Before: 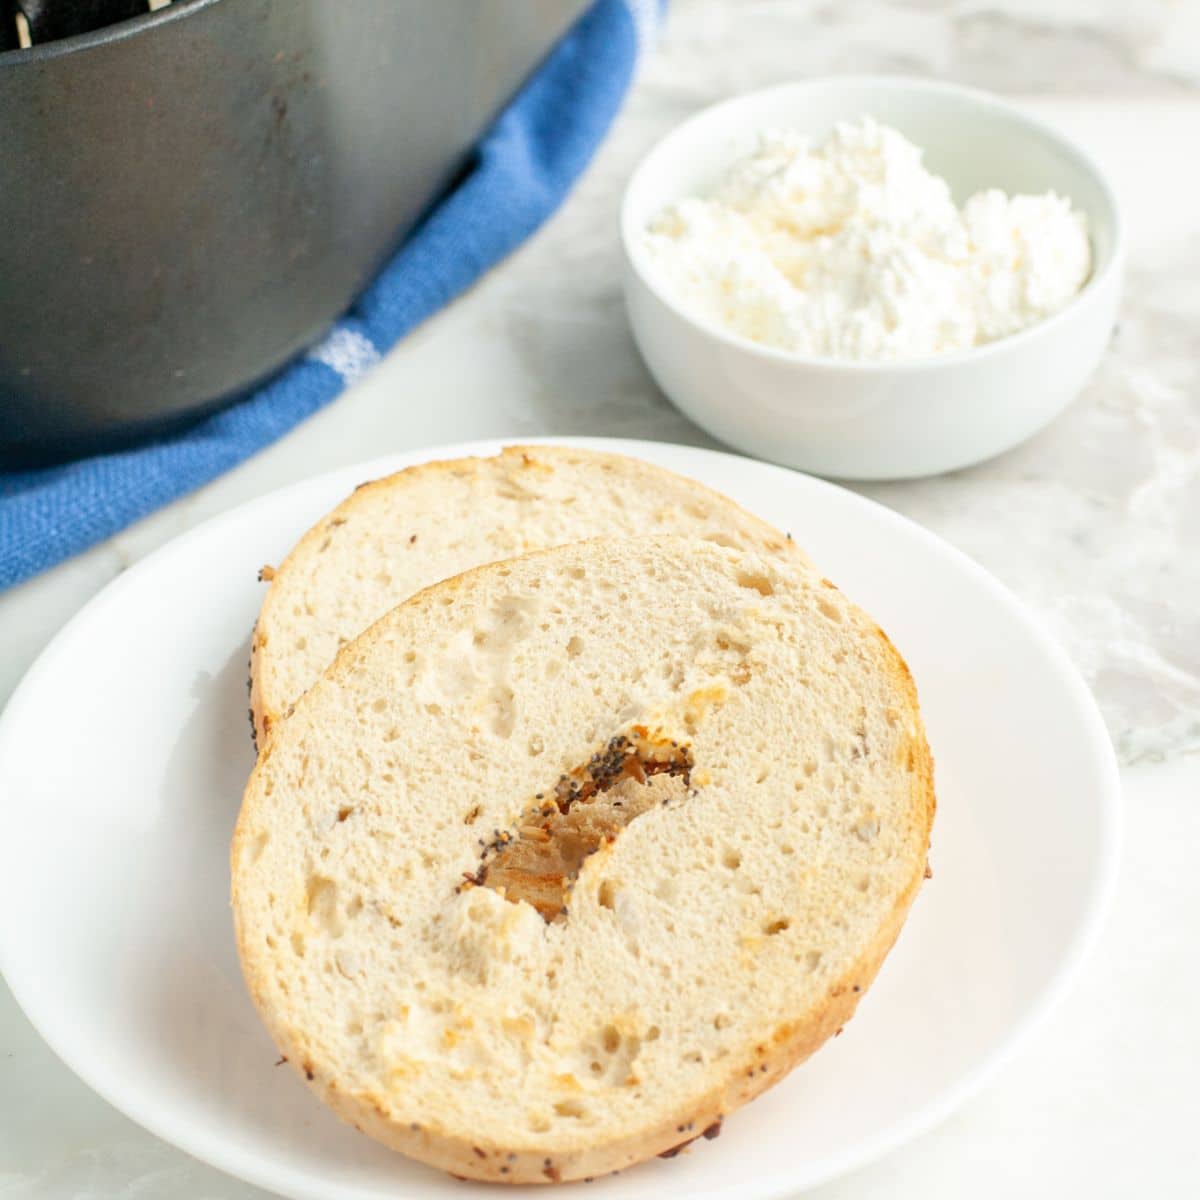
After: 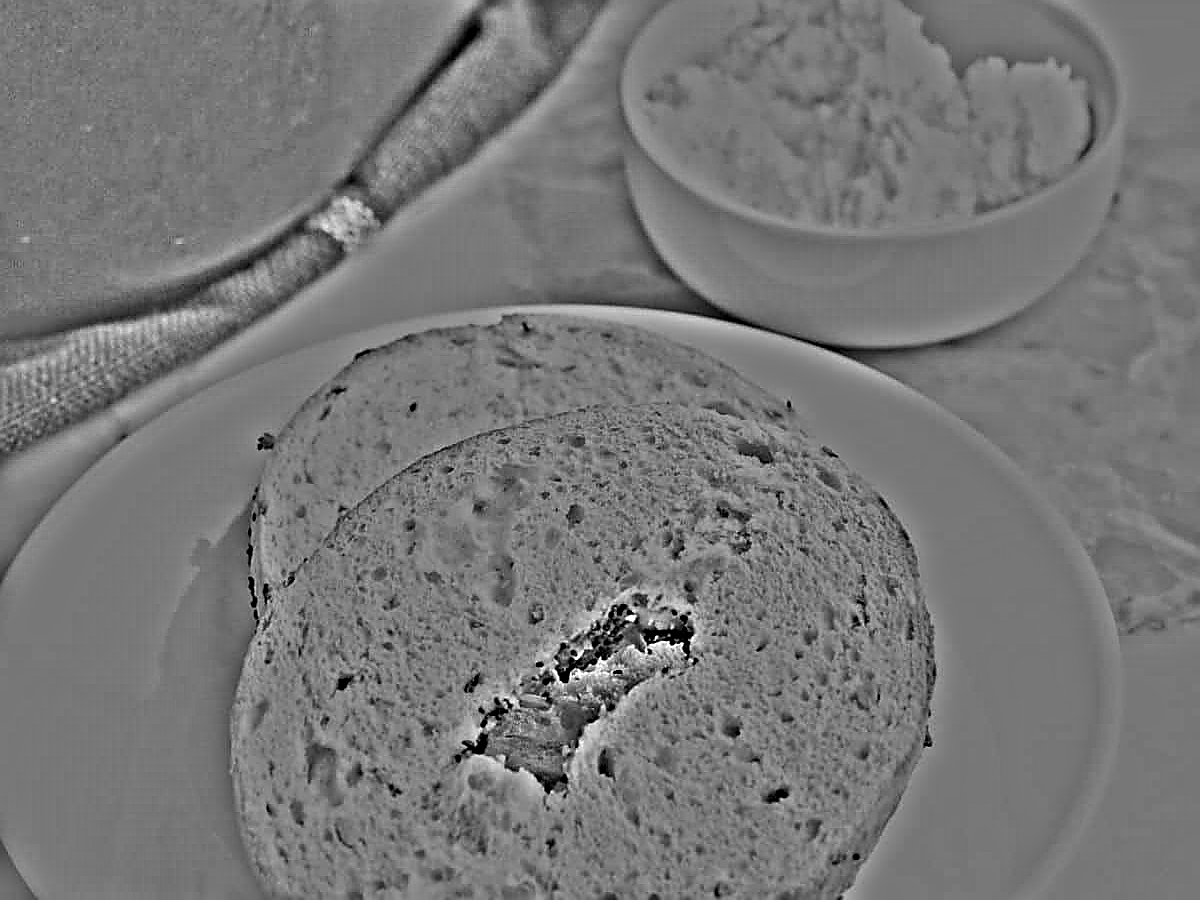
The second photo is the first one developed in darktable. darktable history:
highpass: on, module defaults
crop: top 11.038%, bottom 13.962%
sharpen: radius 1.4, amount 1.25, threshold 0.7
white balance: emerald 1
